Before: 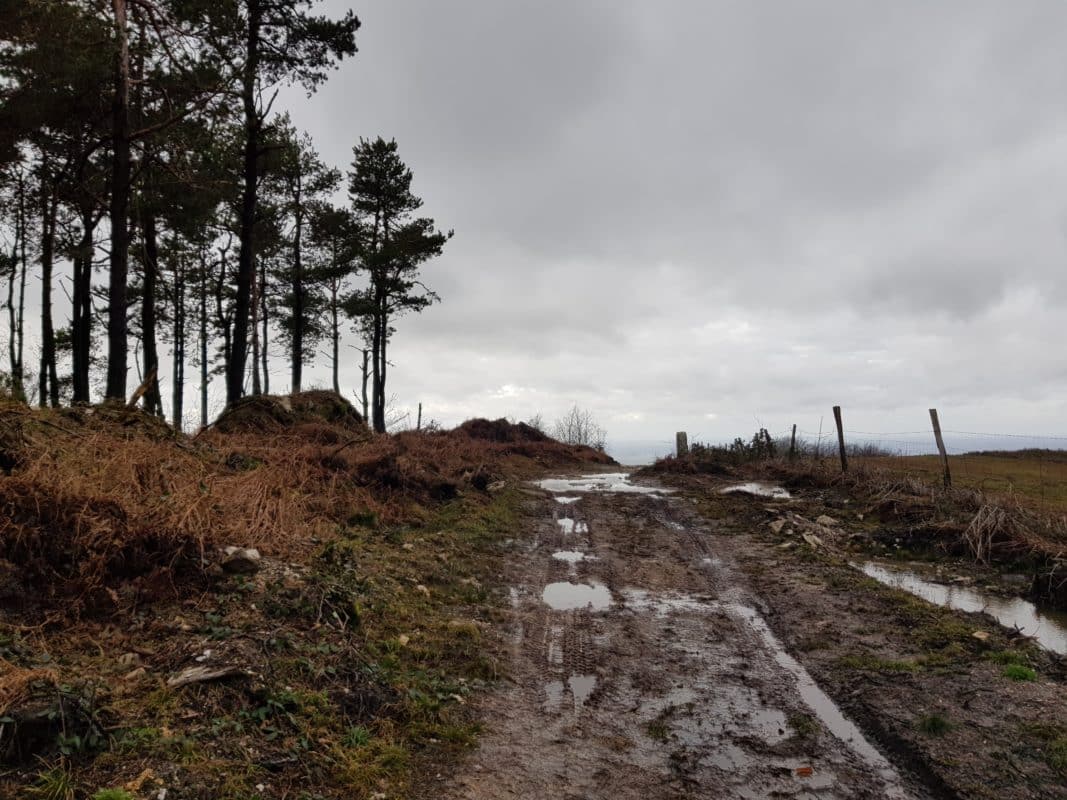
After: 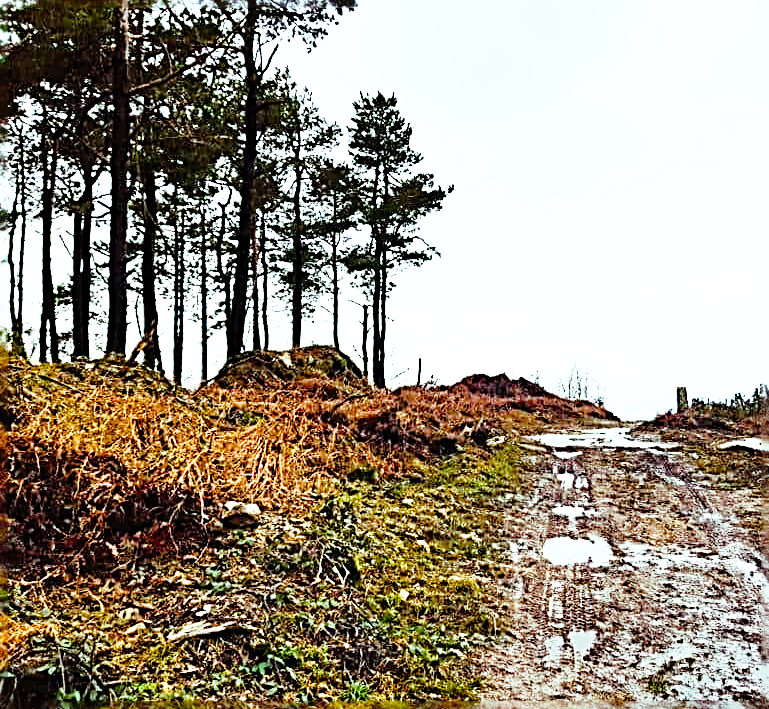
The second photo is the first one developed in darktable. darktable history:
crop: top 5.741%, right 27.851%, bottom 5.616%
color balance rgb: highlights gain › chroma 4.108%, highlights gain › hue 198.8°, perceptual saturation grading › global saturation 35.747%, perceptual saturation grading › shadows 35.205%, global vibrance 12.046%
tone equalizer: edges refinement/feathering 500, mask exposure compensation -1.57 EV, preserve details no
exposure: black level correction 0, exposure 0.951 EV, compensate highlight preservation false
base curve: curves: ch0 [(0, 0) (0.012, 0.01) (0.073, 0.168) (0.31, 0.711) (0.645, 0.957) (1, 1)], preserve colors none
sharpen: radius 3.154, amount 1.72
